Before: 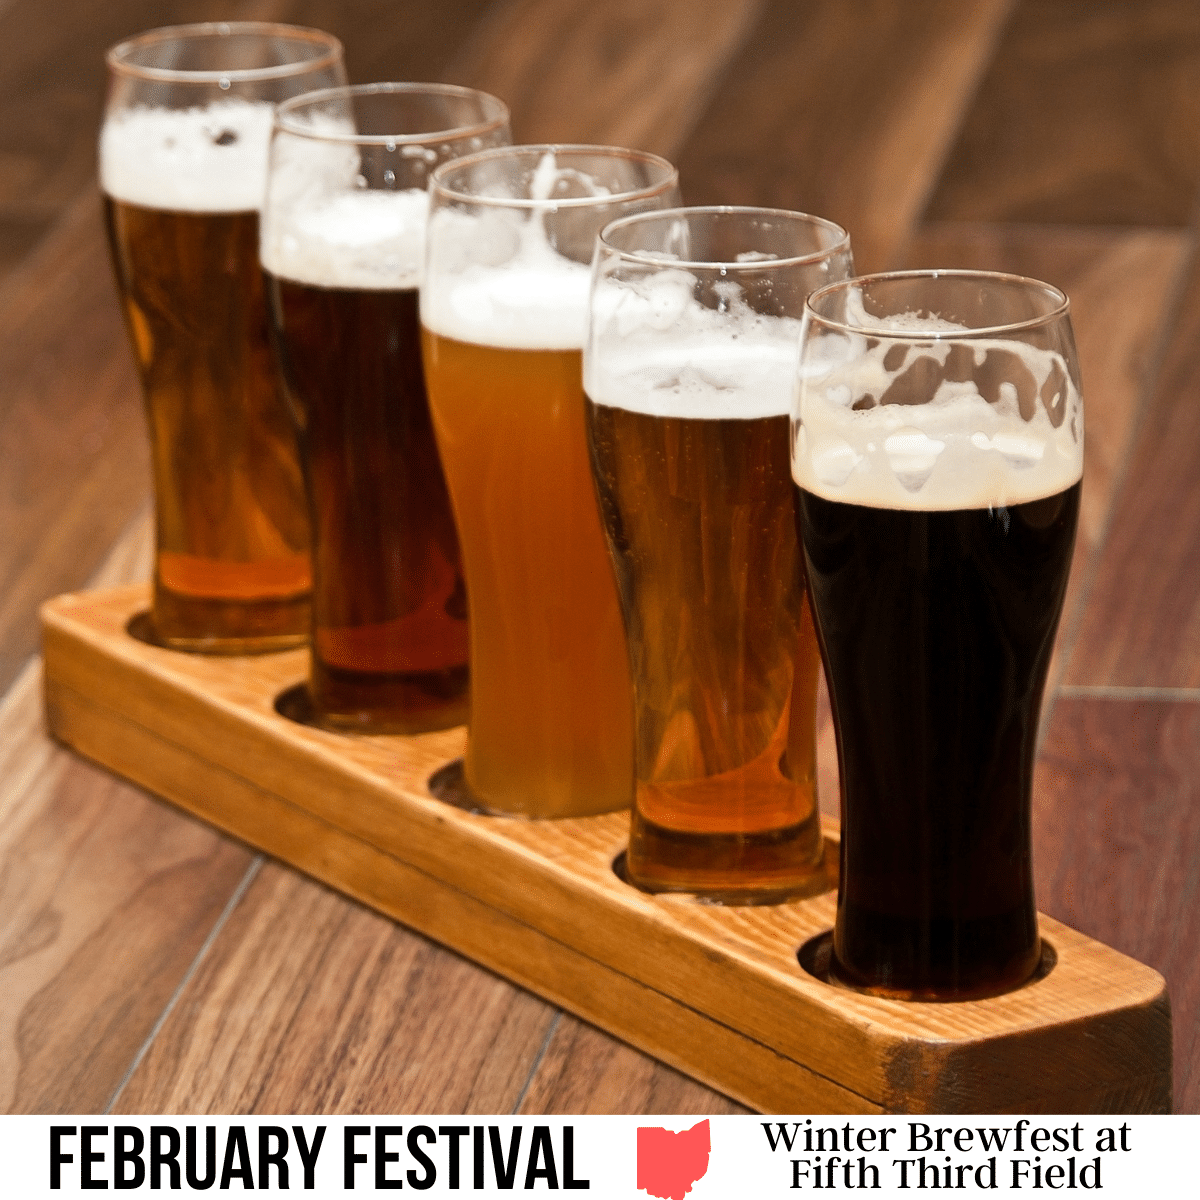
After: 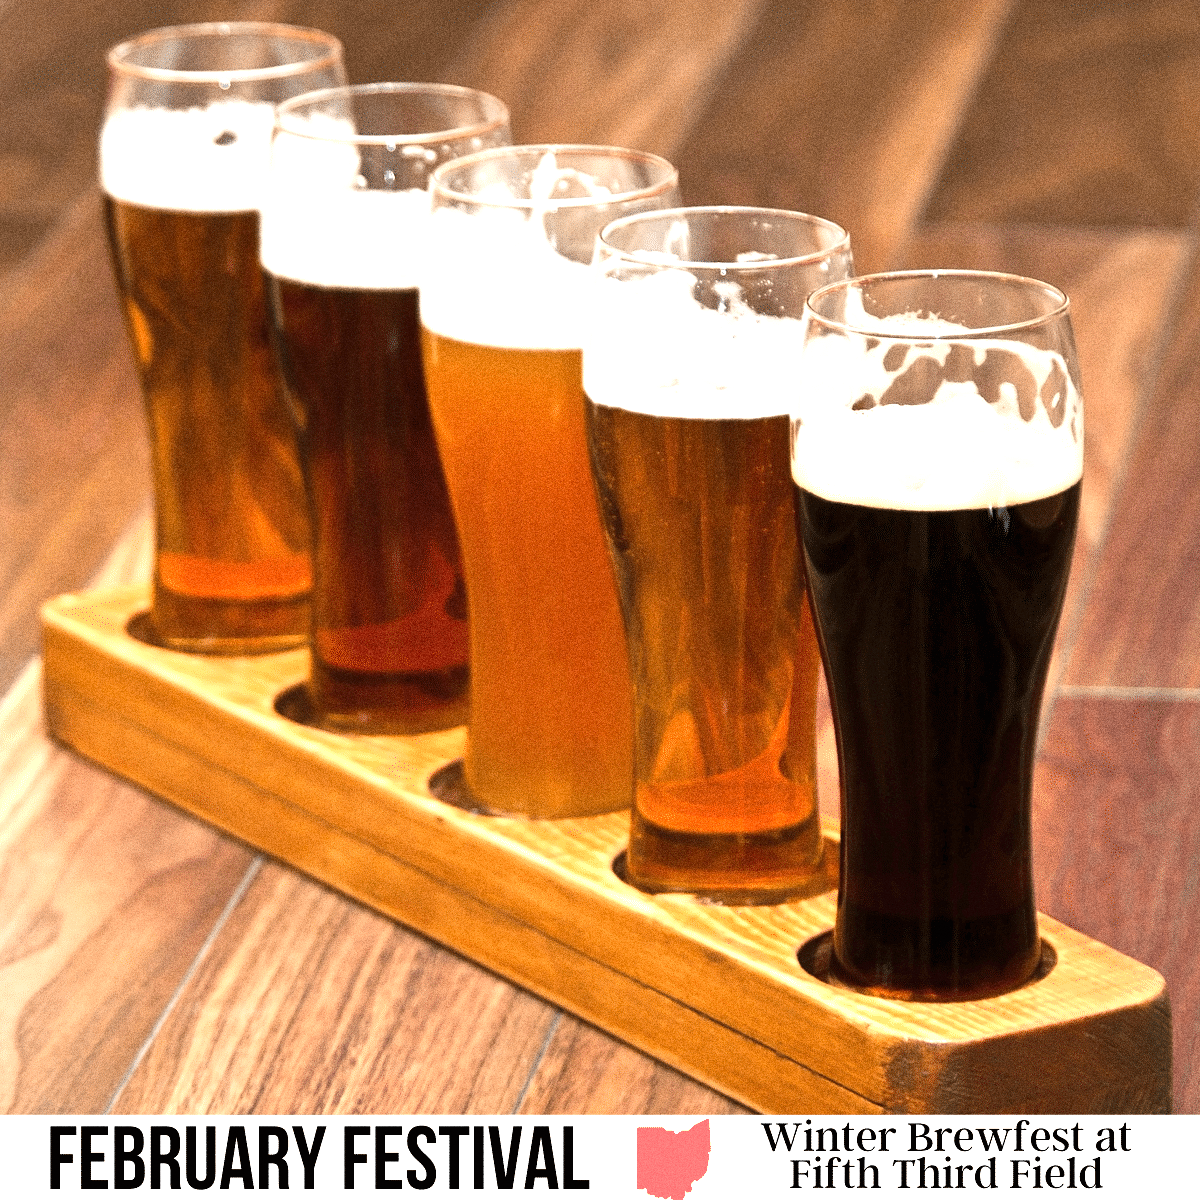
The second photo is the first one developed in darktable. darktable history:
grain: coarseness 0.09 ISO, strength 40%
exposure: black level correction 0, exposure 1.1 EV, compensate exposure bias true, compensate highlight preservation false
